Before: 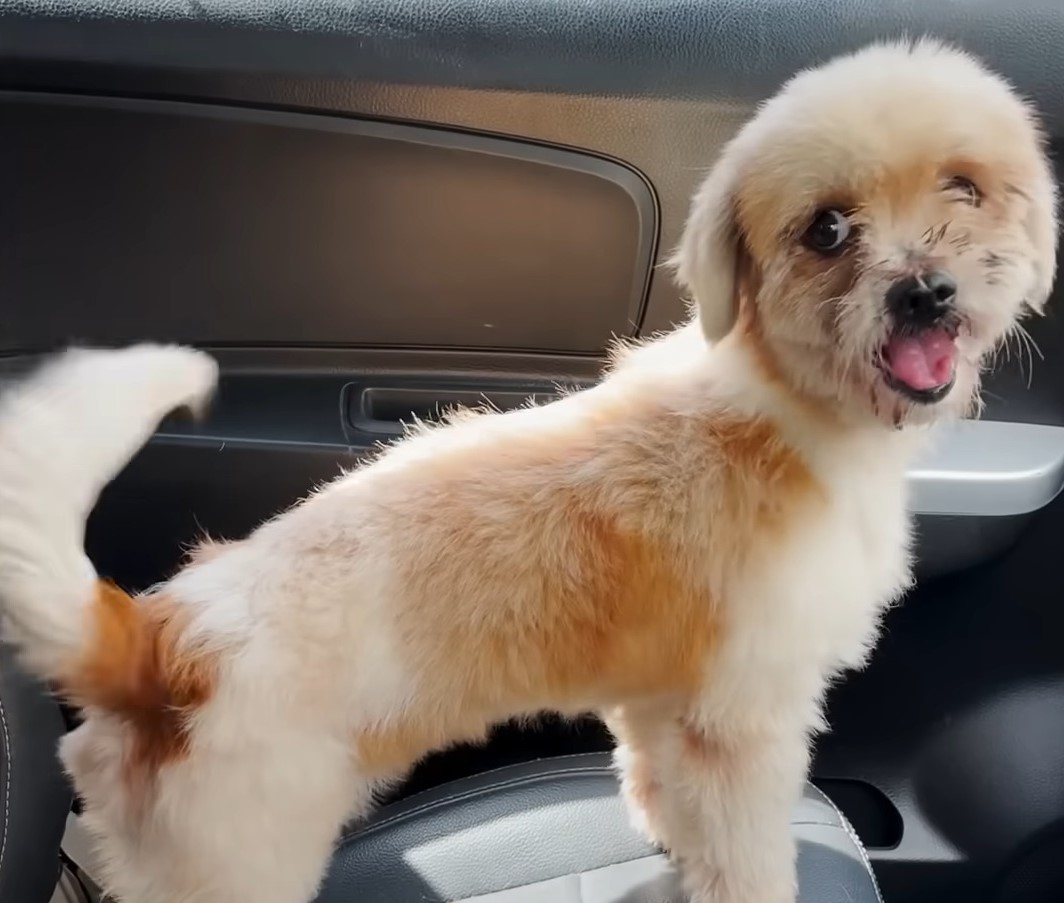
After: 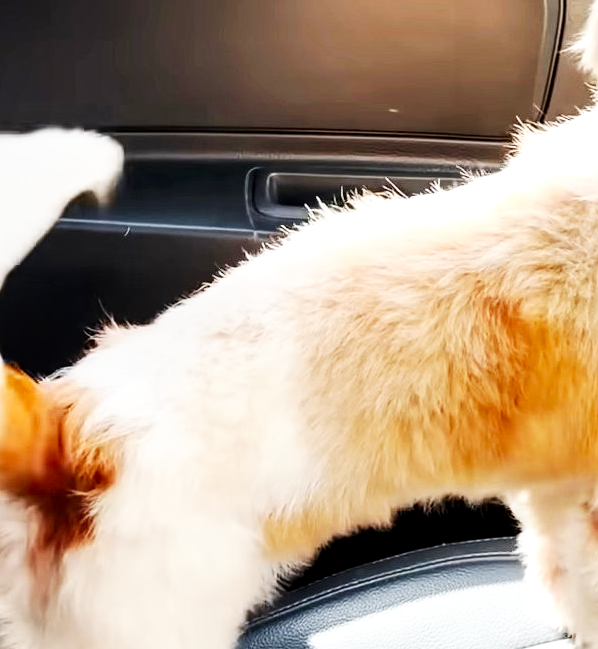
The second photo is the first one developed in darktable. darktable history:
crop: left 8.939%, top 23.847%, right 34.843%, bottom 4.241%
local contrast: highlights 83%, shadows 82%
base curve: curves: ch0 [(0, 0) (0.007, 0.004) (0.027, 0.03) (0.046, 0.07) (0.207, 0.54) (0.442, 0.872) (0.673, 0.972) (1, 1)], preserve colors none
